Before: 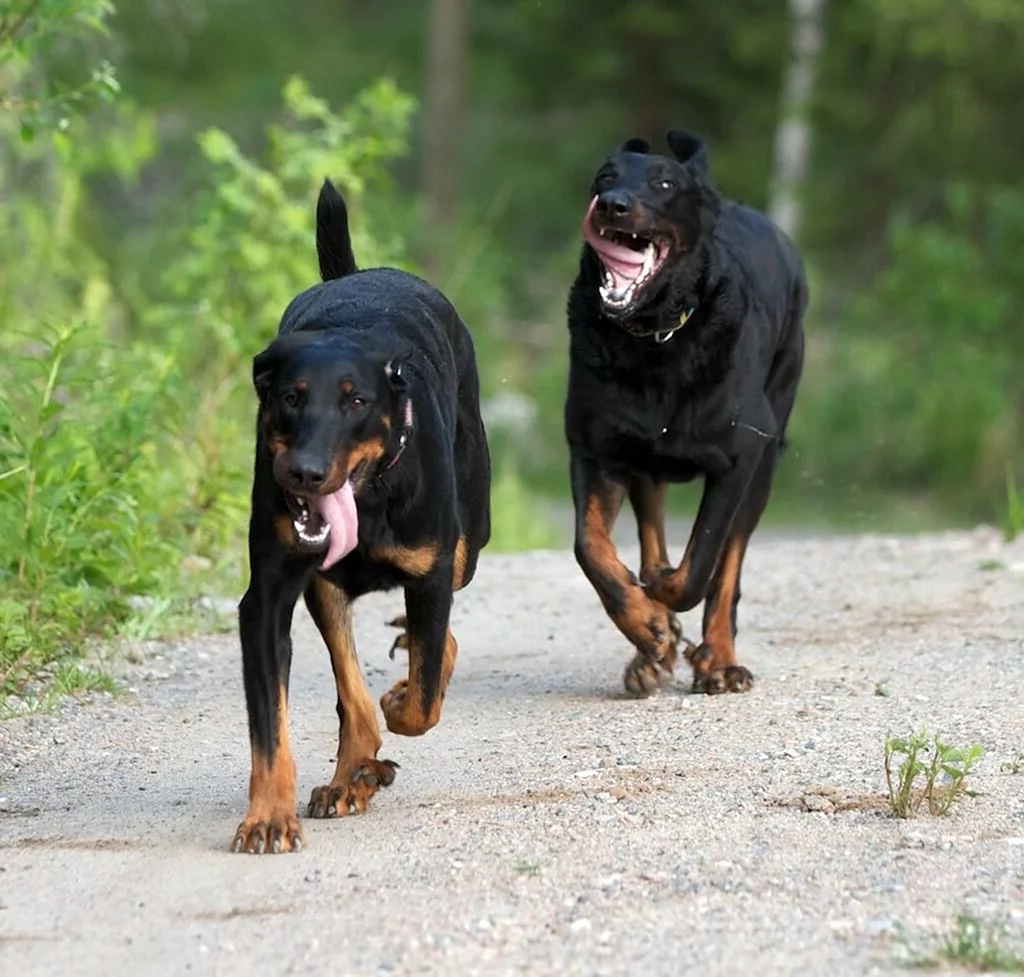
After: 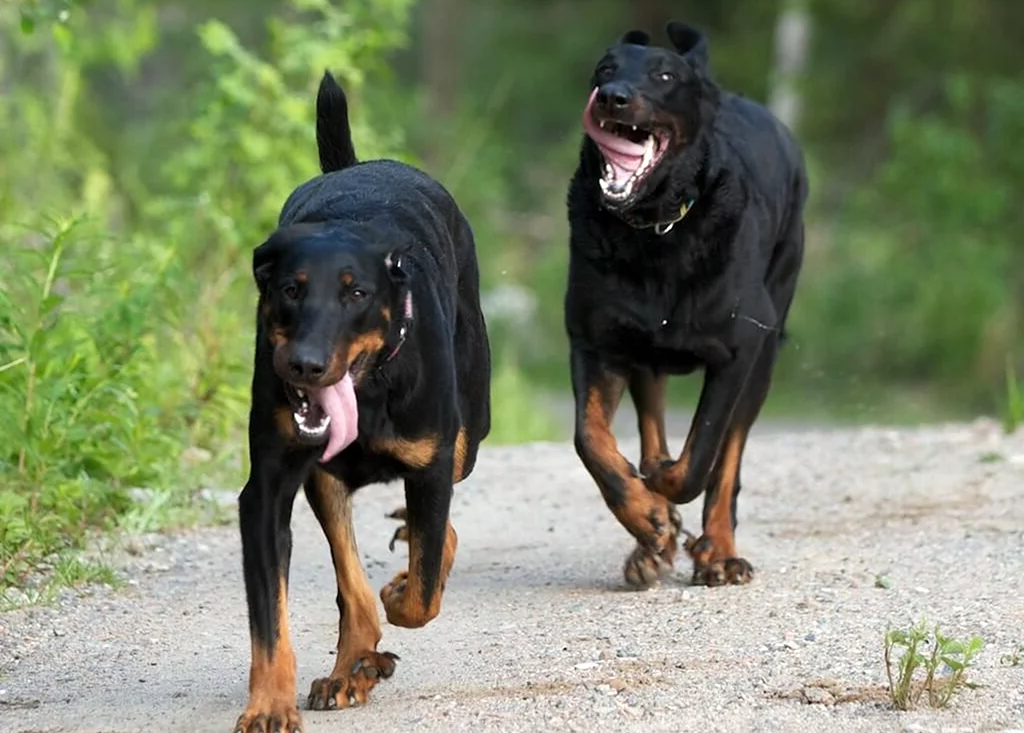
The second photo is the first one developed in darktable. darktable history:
crop: top 11.061%, bottom 13.903%
